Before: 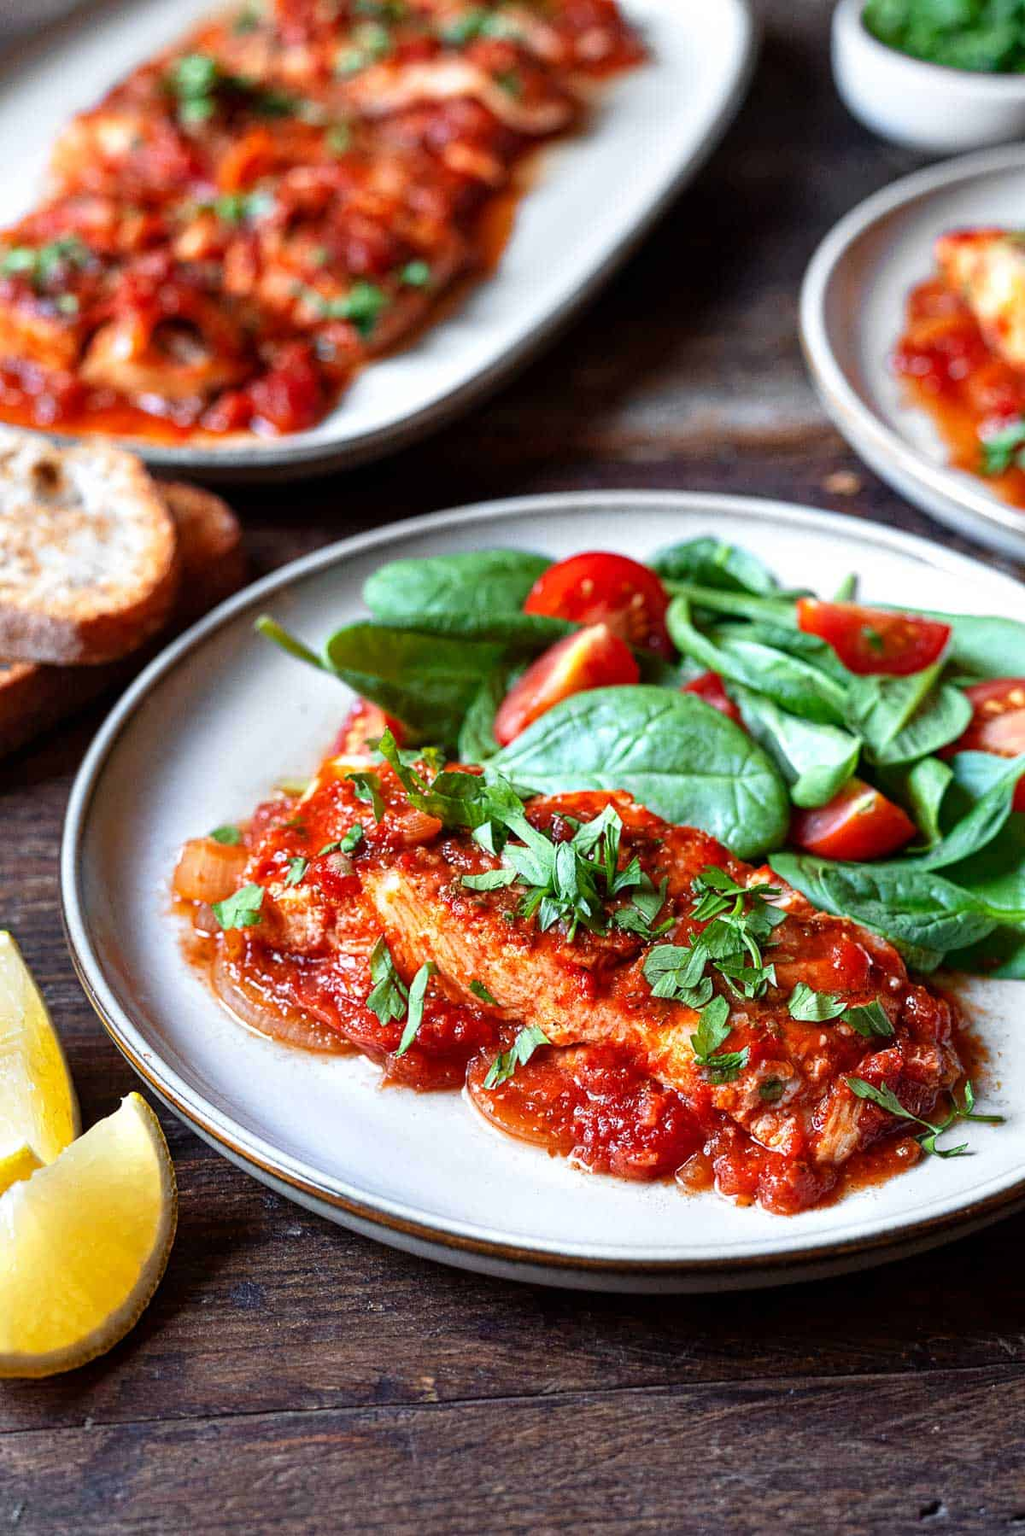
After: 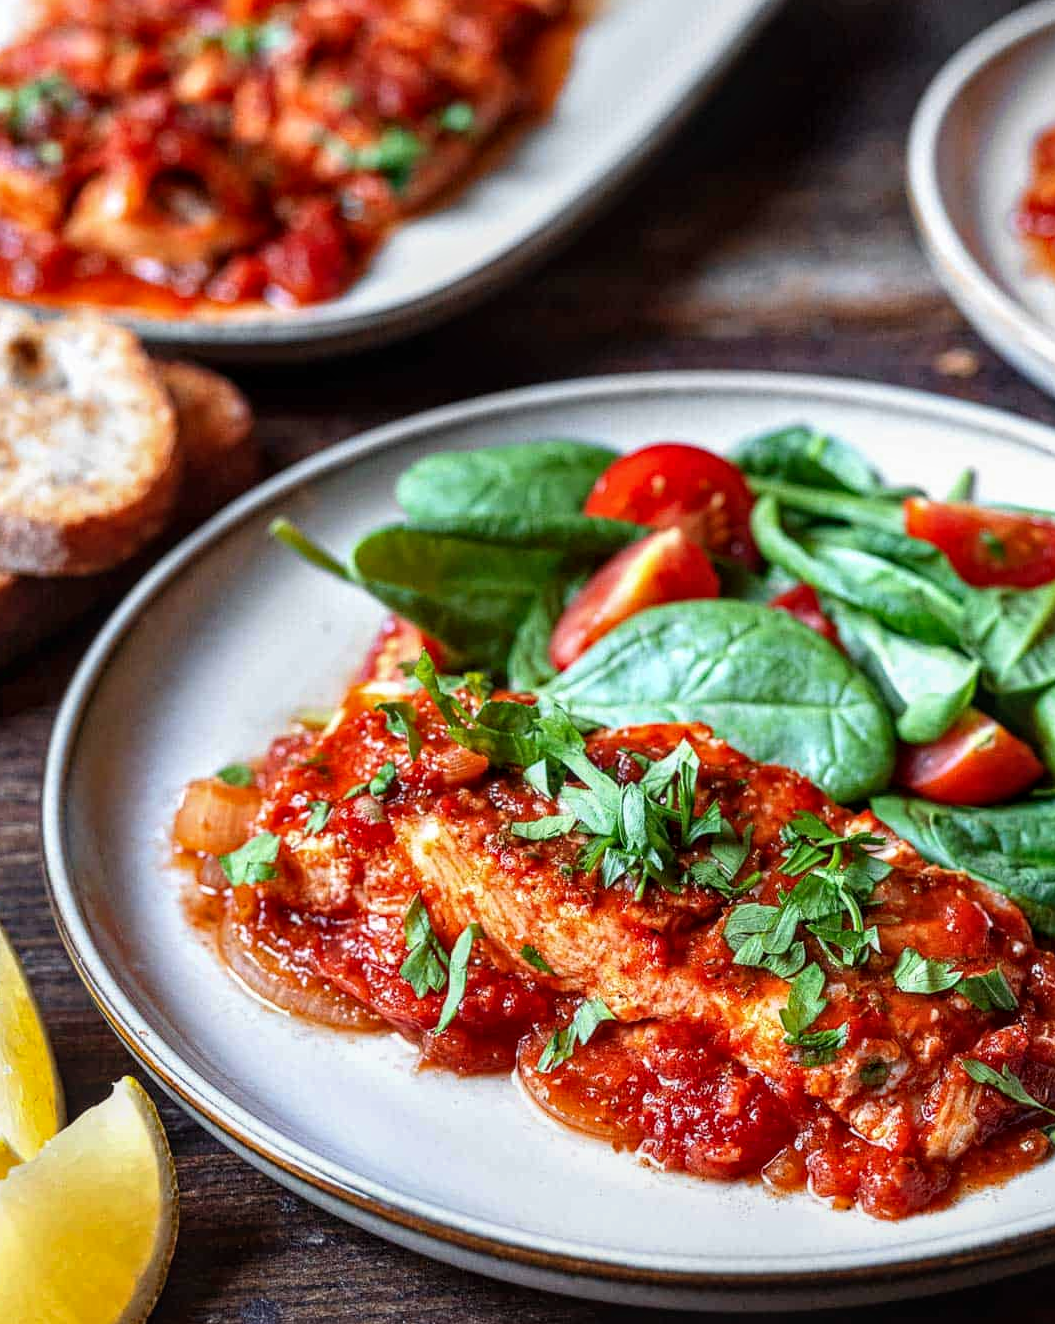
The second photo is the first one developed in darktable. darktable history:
local contrast: on, module defaults
exposure: exposure -0.064 EV, compensate highlight preservation false
crop and rotate: left 2.425%, top 11.305%, right 9.6%, bottom 15.08%
